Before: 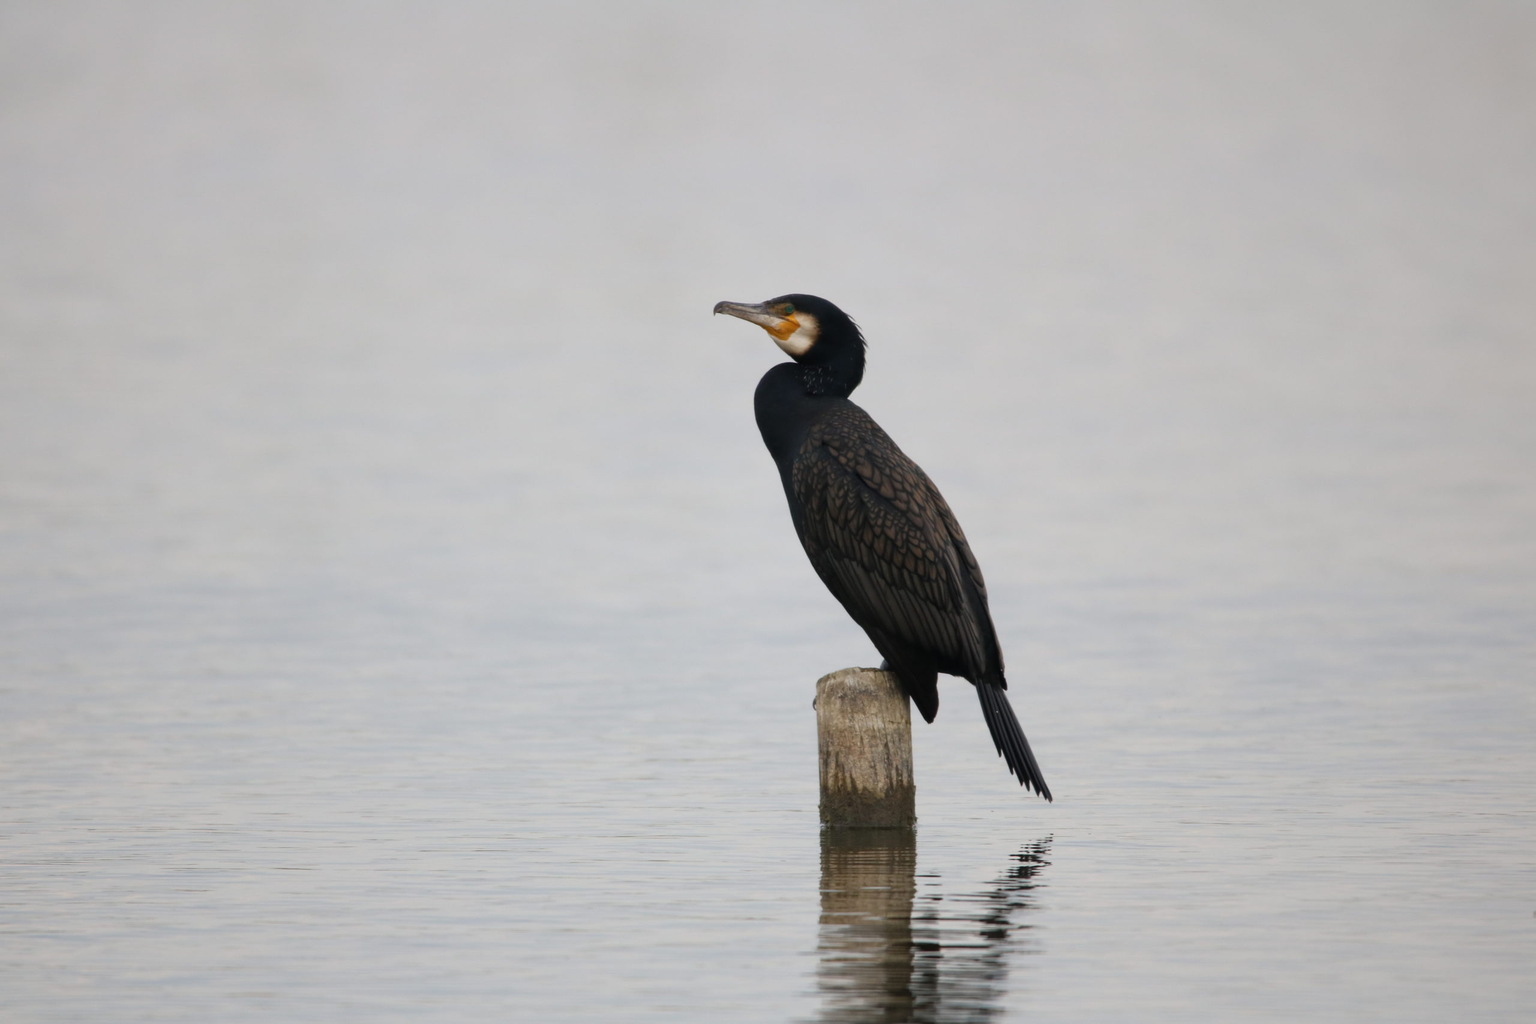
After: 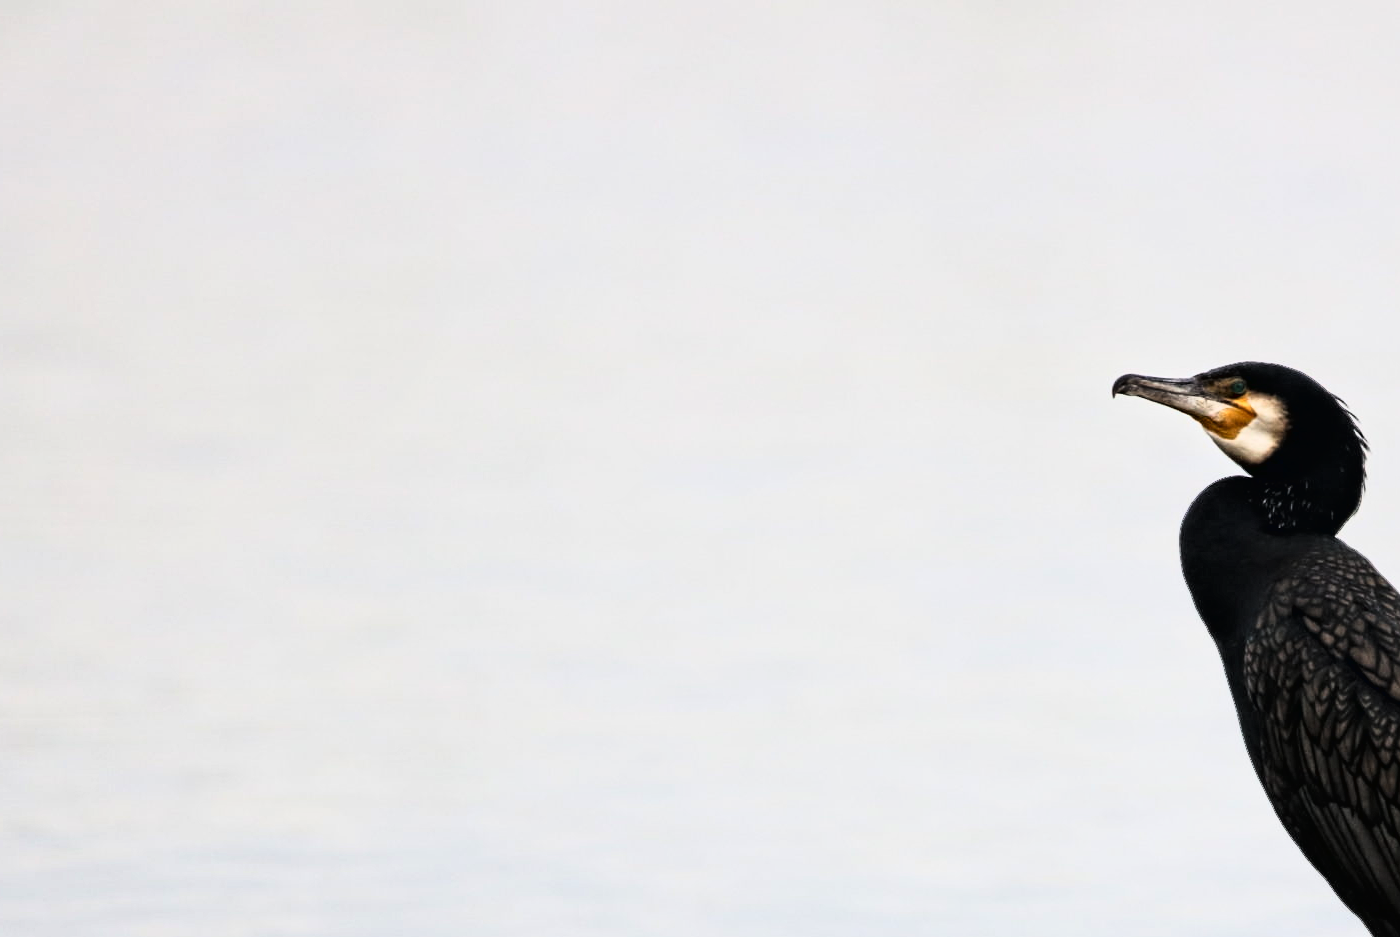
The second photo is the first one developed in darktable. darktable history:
tone curve: curves: ch0 [(0.016, 0.011) (0.084, 0.026) (0.469, 0.508) (0.721, 0.862) (1, 1)], color space Lab, linked channels, preserve colors none
crop and rotate: left 3.047%, top 7.509%, right 42.236%, bottom 37.598%
contrast equalizer: octaves 7, y [[0.5, 0.542, 0.583, 0.625, 0.667, 0.708], [0.5 ×6], [0.5 ×6], [0 ×6], [0 ×6]]
exposure: exposure 0.15 EV, compensate highlight preservation false
